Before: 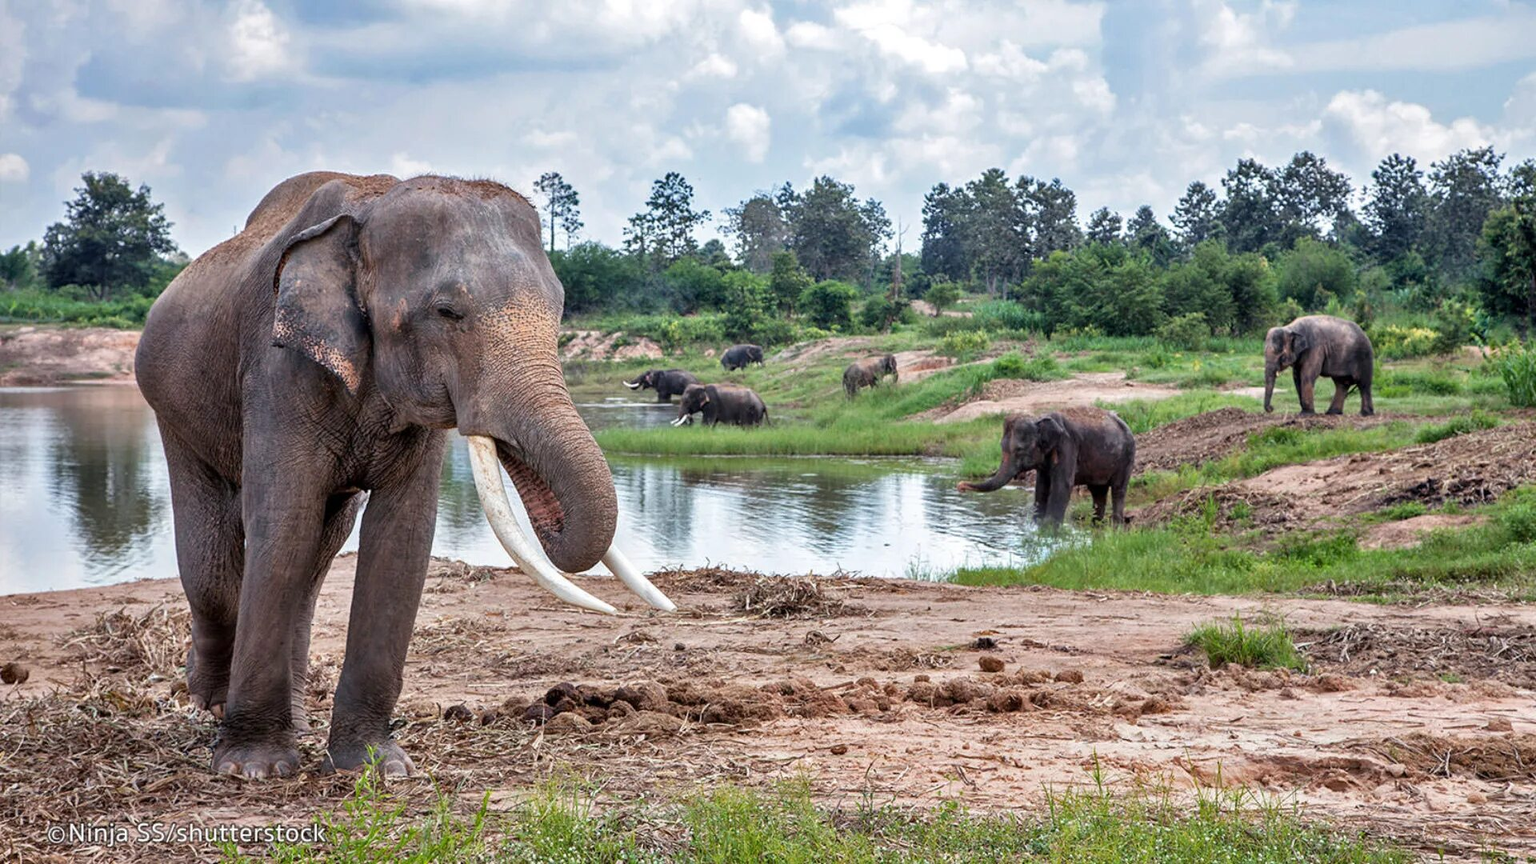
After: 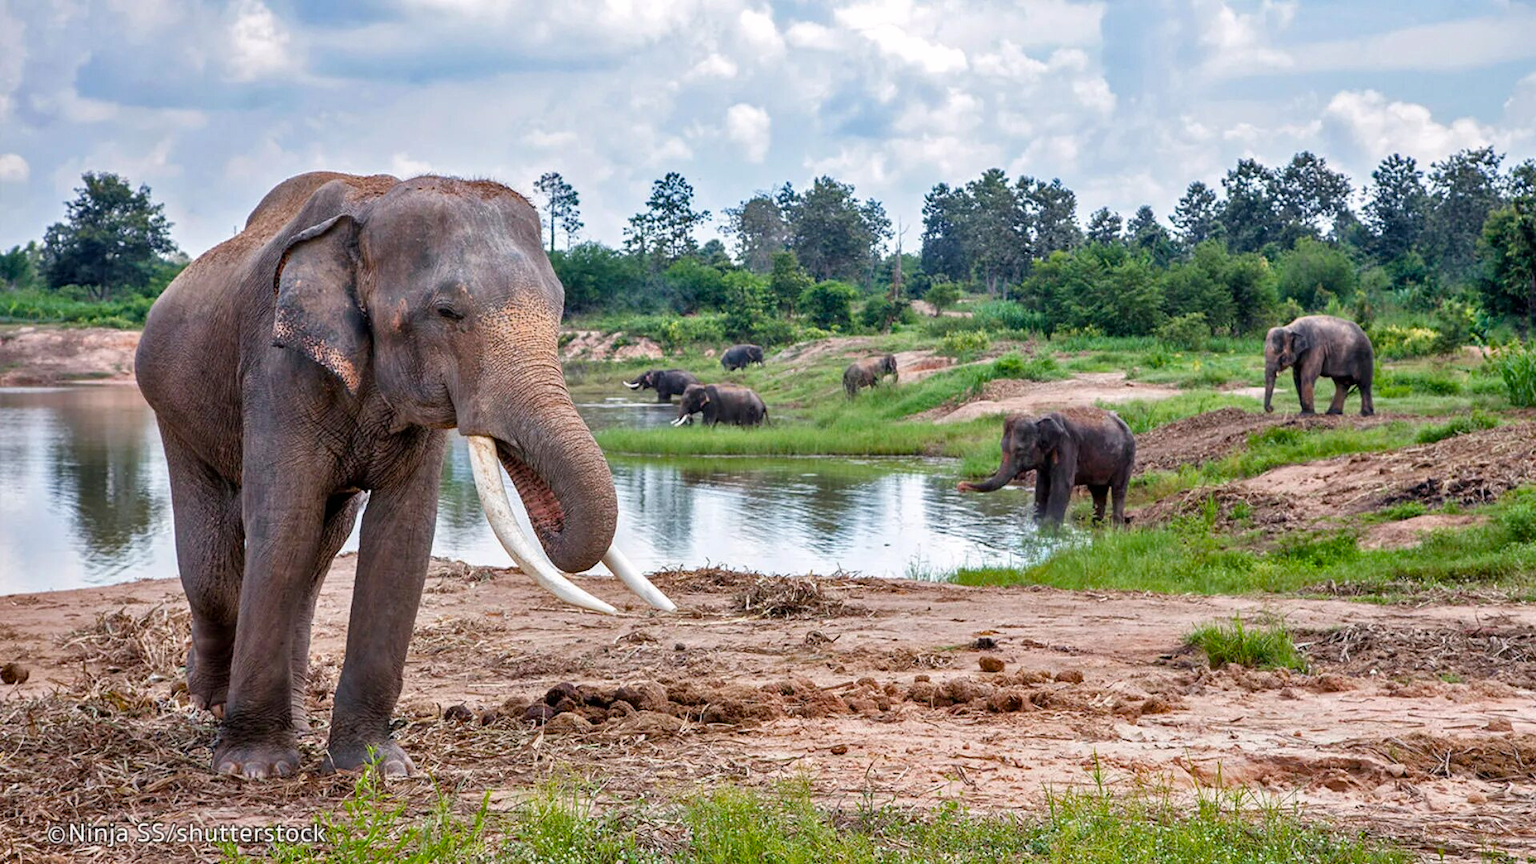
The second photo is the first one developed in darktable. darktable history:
color balance rgb: shadows lift › chroma 0.806%, shadows lift › hue 113.85°, highlights gain › chroma 0.262%, highlights gain › hue 332.88°, white fulcrum 1.02 EV, linear chroma grading › shadows -7.884%, linear chroma grading › global chroma 9.953%, perceptual saturation grading › global saturation 20%, perceptual saturation grading › highlights -25.101%, perceptual saturation grading › shadows 24.092%
